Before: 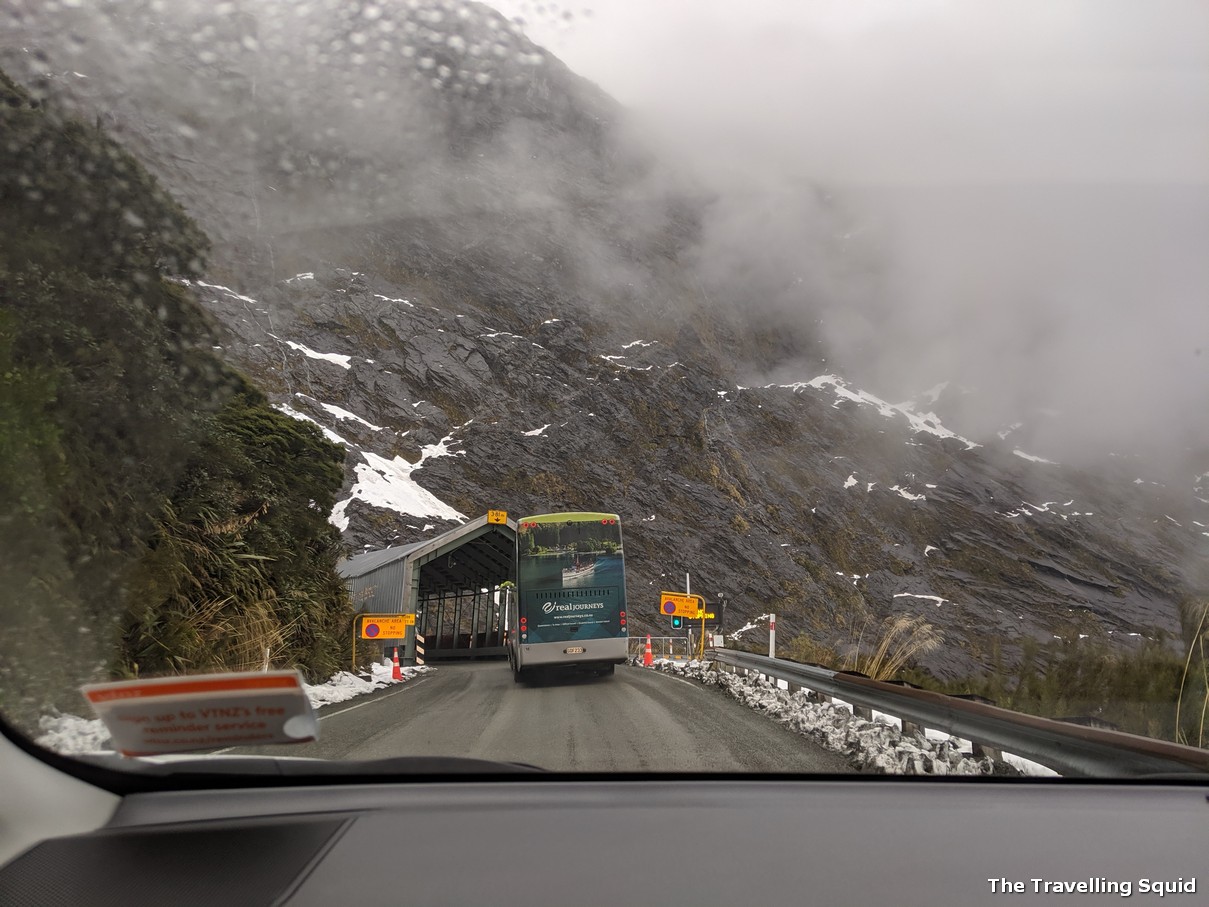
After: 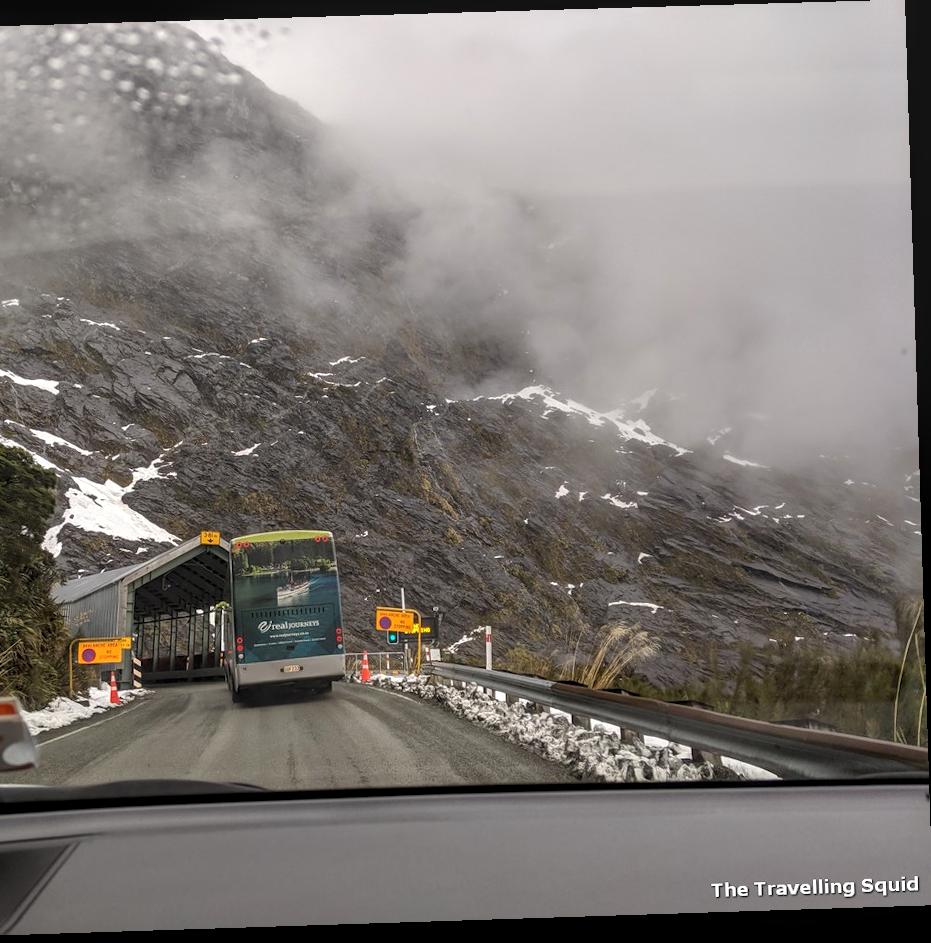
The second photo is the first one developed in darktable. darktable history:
rotate and perspective: rotation -1.77°, lens shift (horizontal) 0.004, automatic cropping off
local contrast: on, module defaults
crop and rotate: left 24.6%
levels: levels [0, 0.476, 0.951]
